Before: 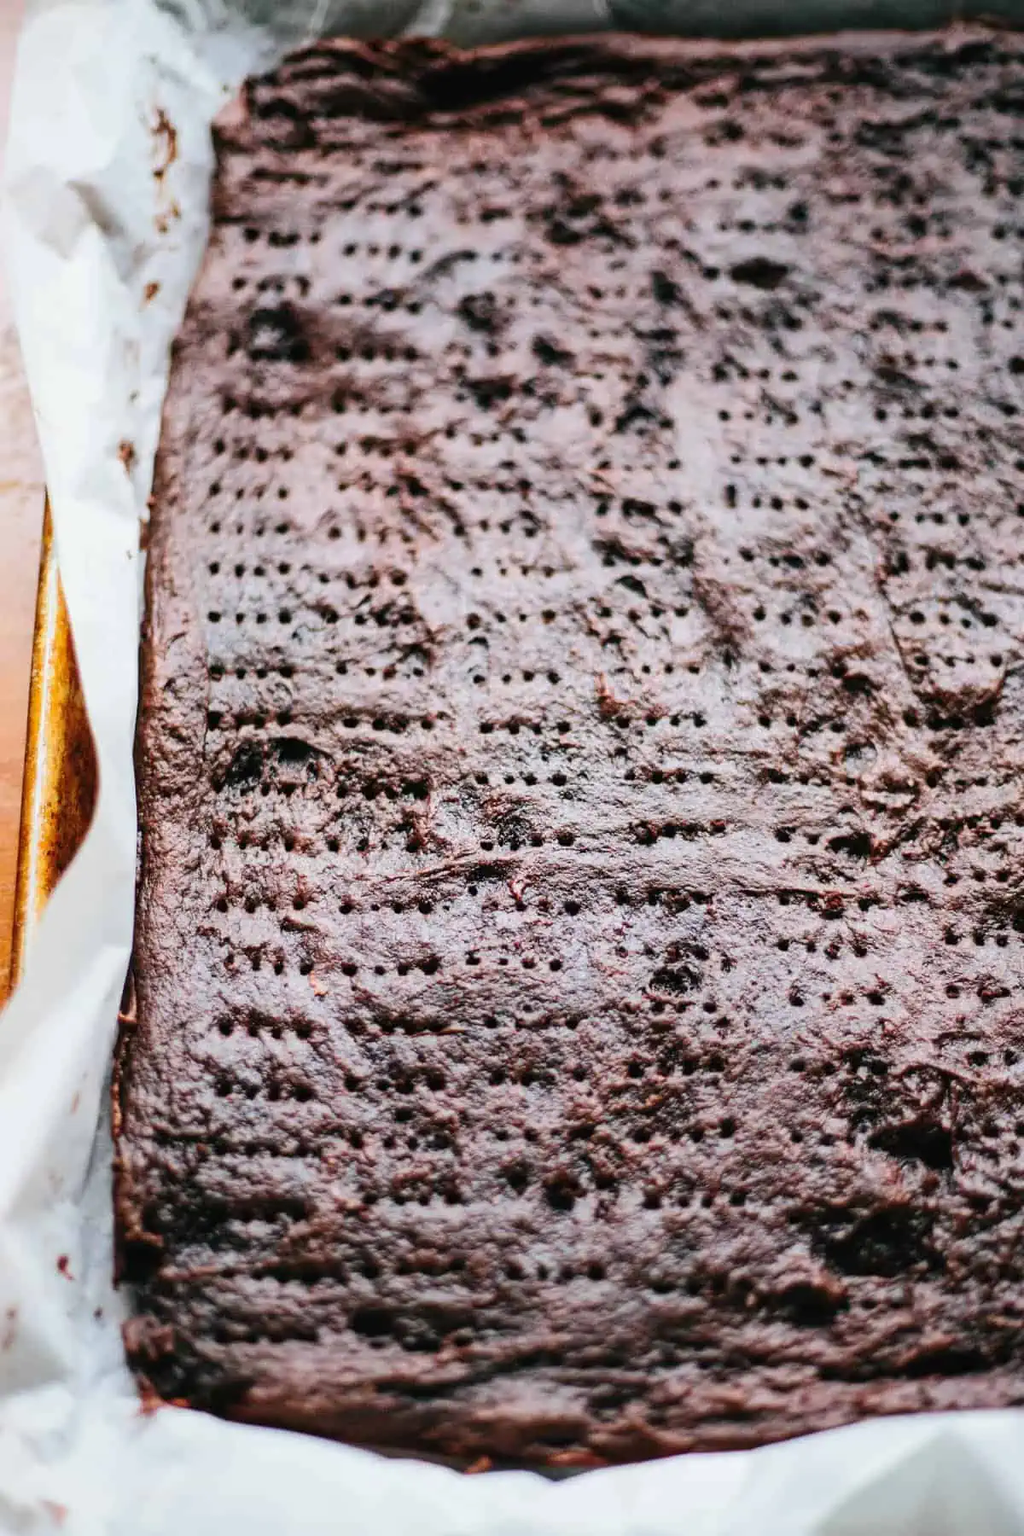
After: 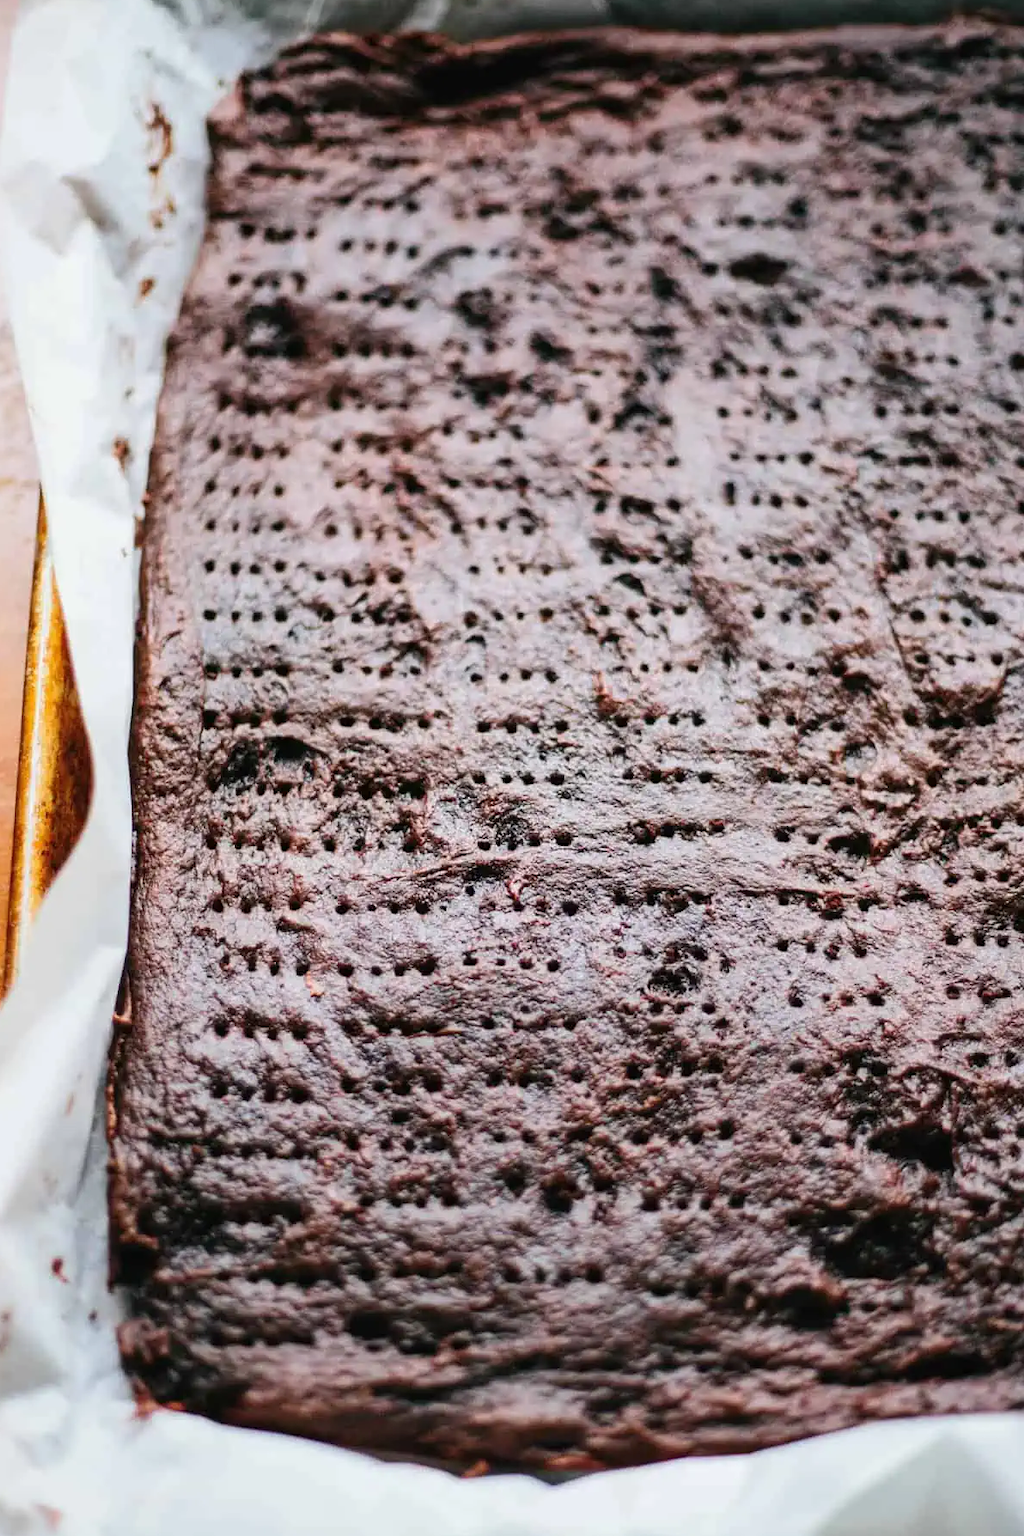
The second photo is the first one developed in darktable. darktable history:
crop and rotate: left 0.62%, top 0.394%, bottom 0.265%
